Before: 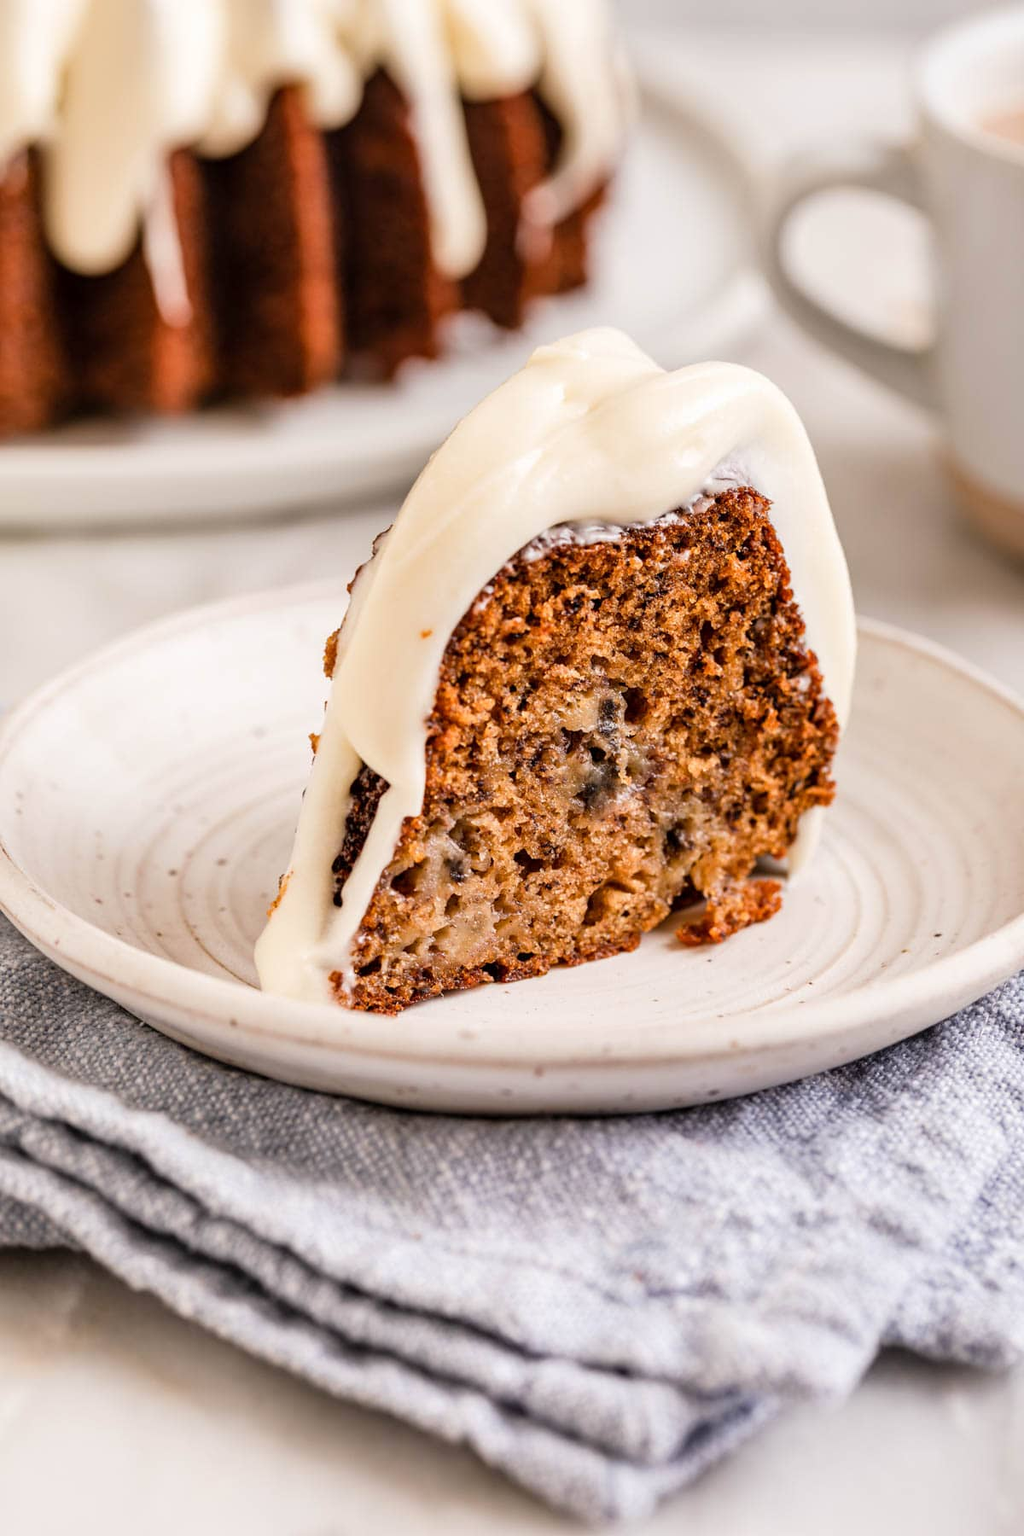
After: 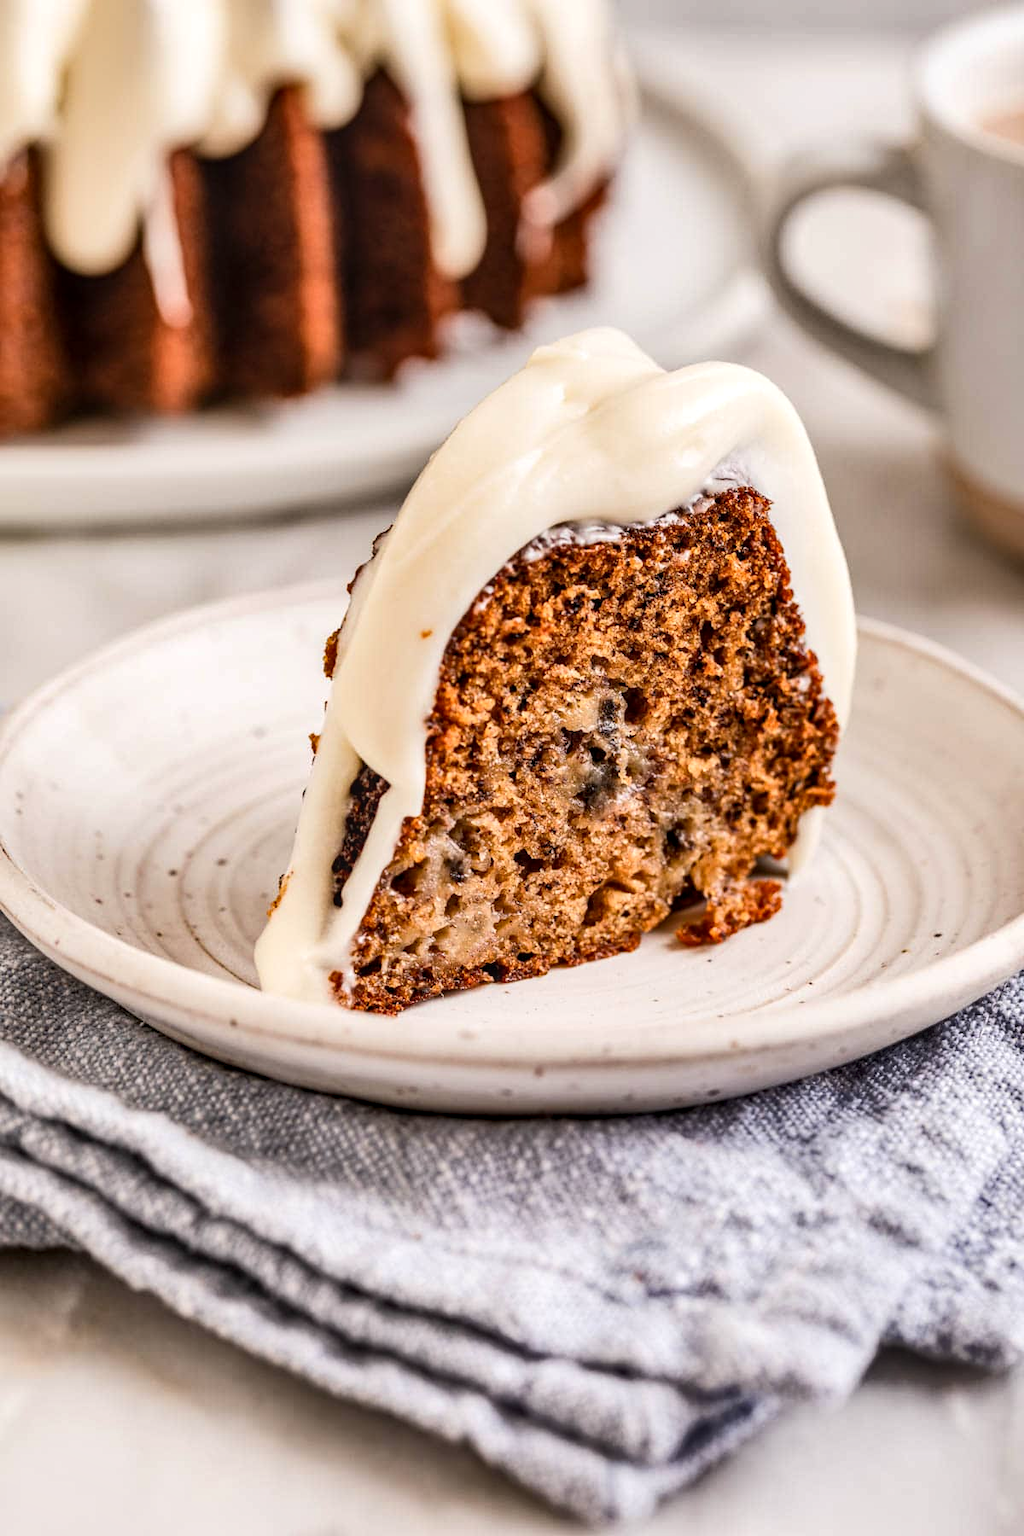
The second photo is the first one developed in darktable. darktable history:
local contrast: on, module defaults
shadows and highlights: low approximation 0.01, soften with gaussian
contrast brightness saturation: contrast 0.153, brightness 0.04
